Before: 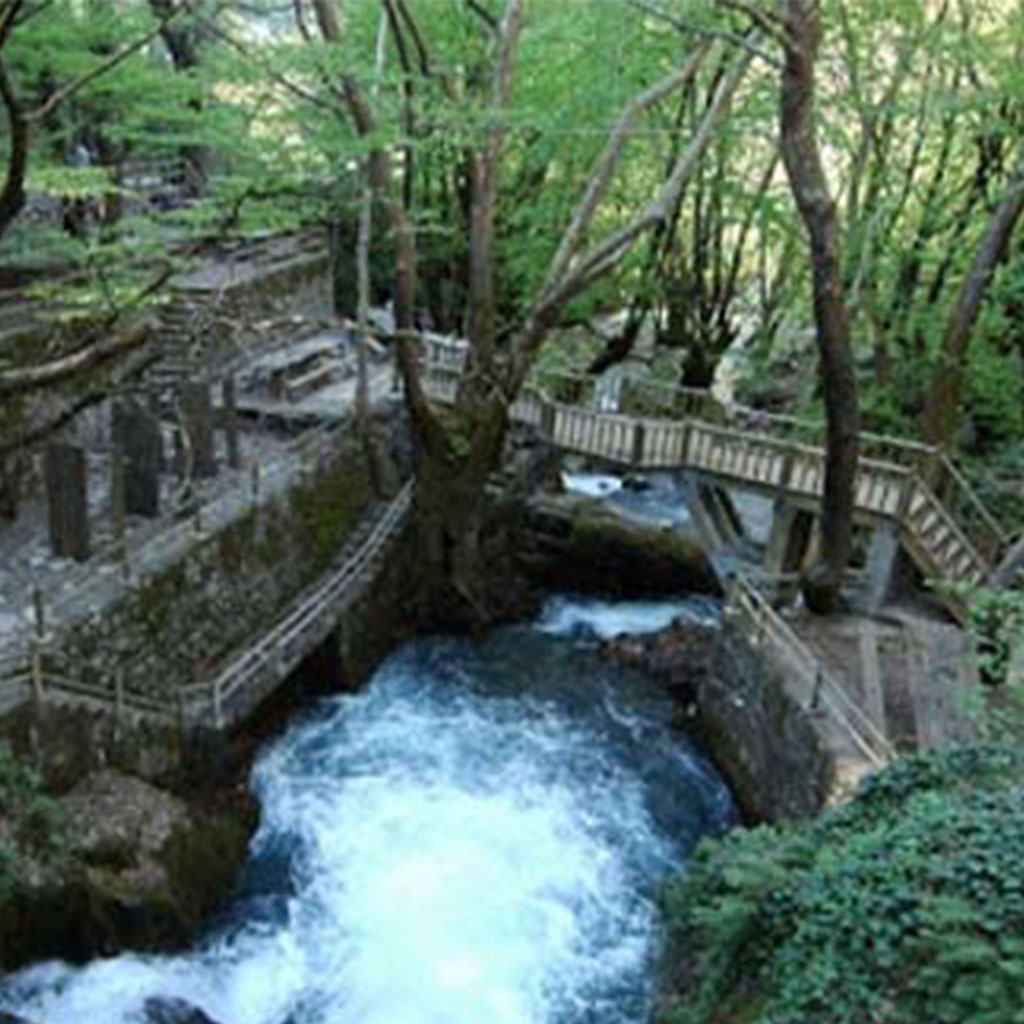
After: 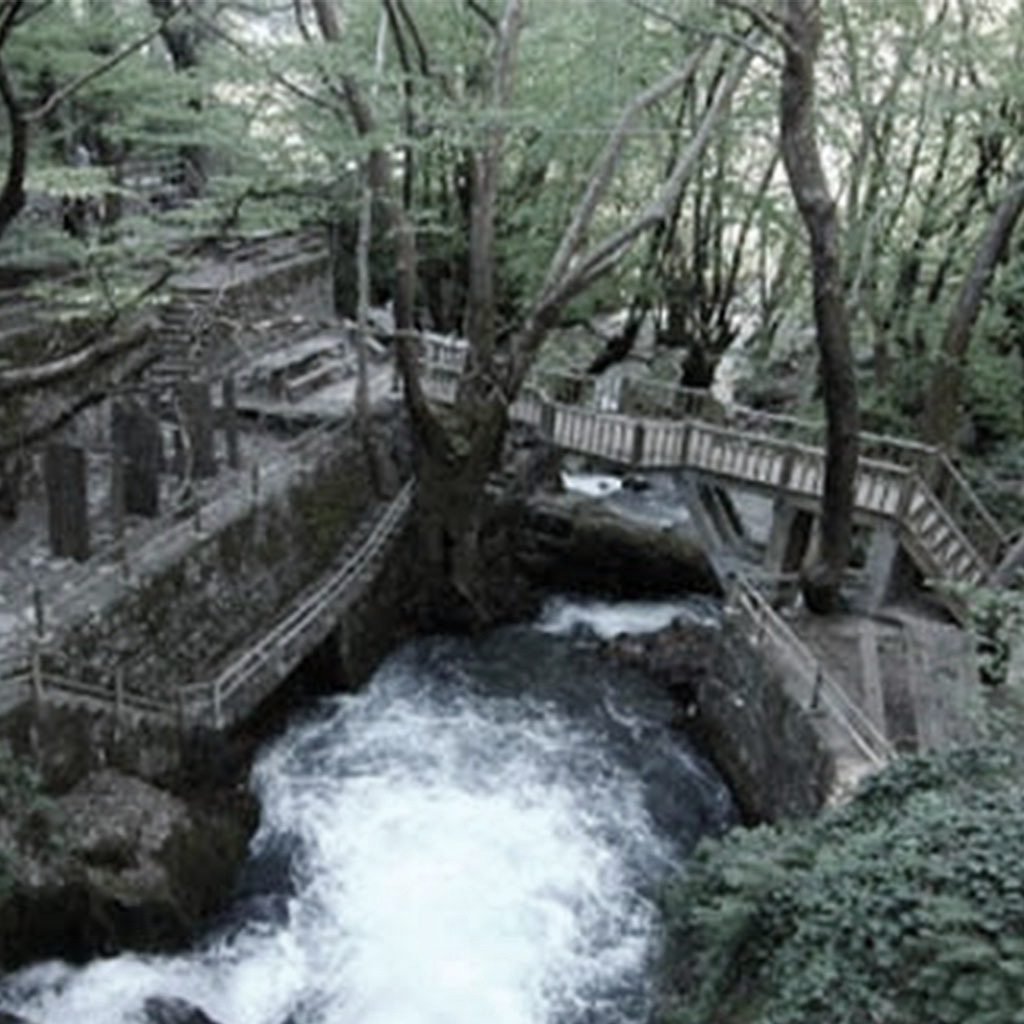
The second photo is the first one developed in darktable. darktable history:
white balance: red 0.984, blue 1.059
color correction: saturation 0.2
color balance rgb: perceptual saturation grading › global saturation 20%, perceptual saturation grading › highlights -25%, perceptual saturation grading › shadows 25%
color contrast: green-magenta contrast 1.69, blue-yellow contrast 1.49
